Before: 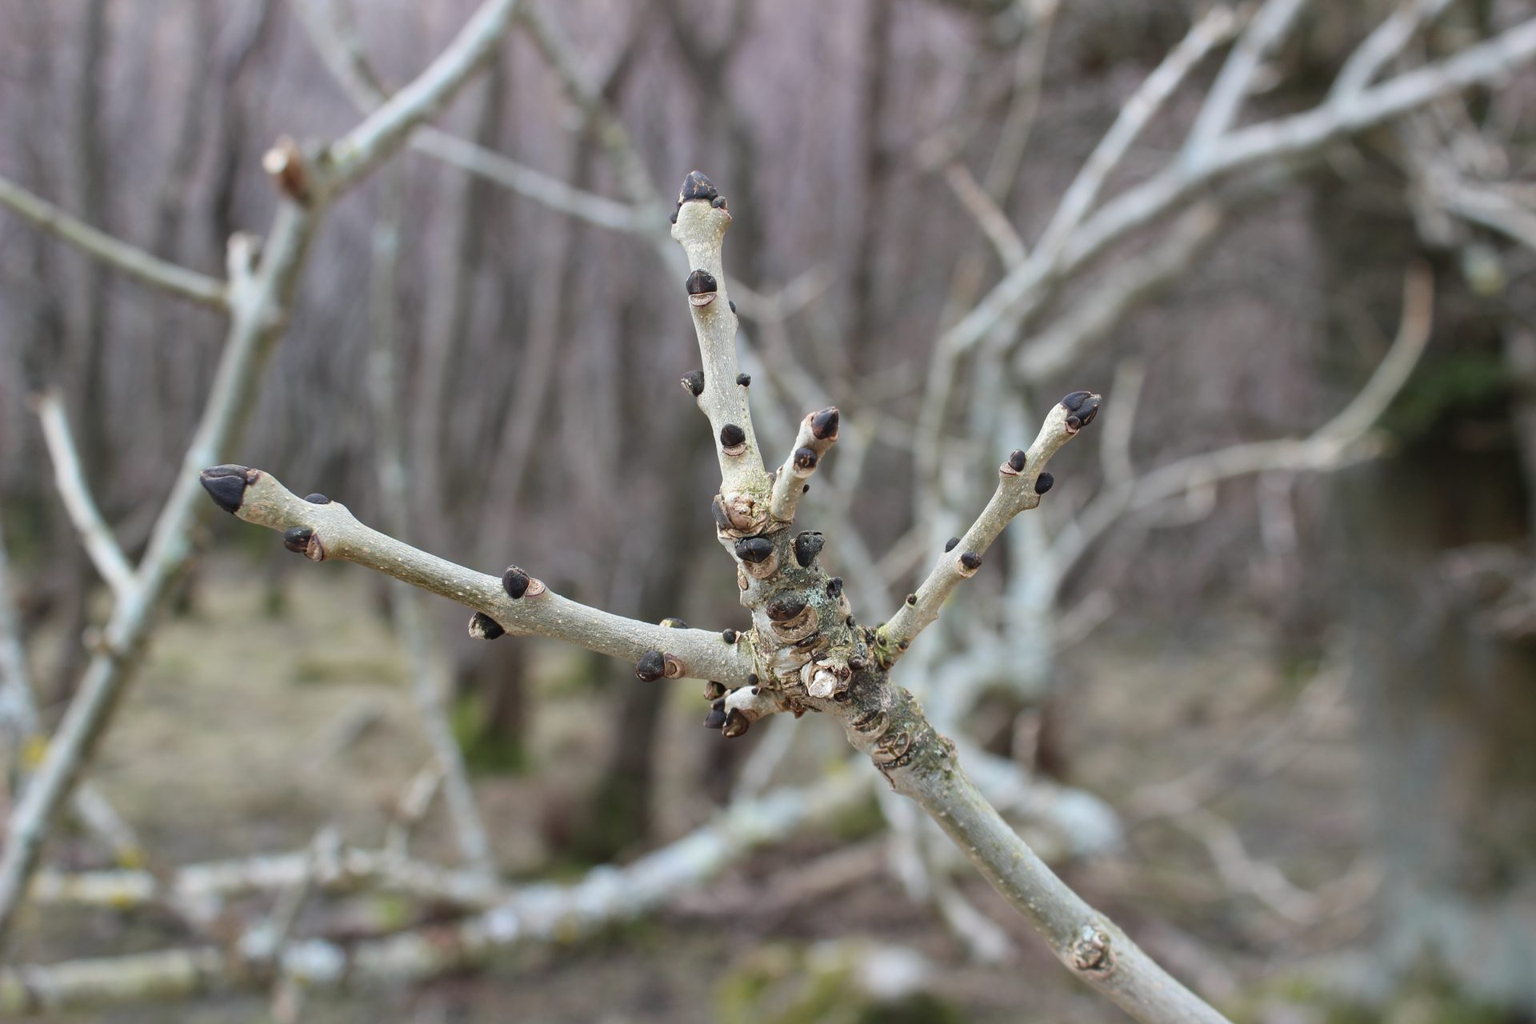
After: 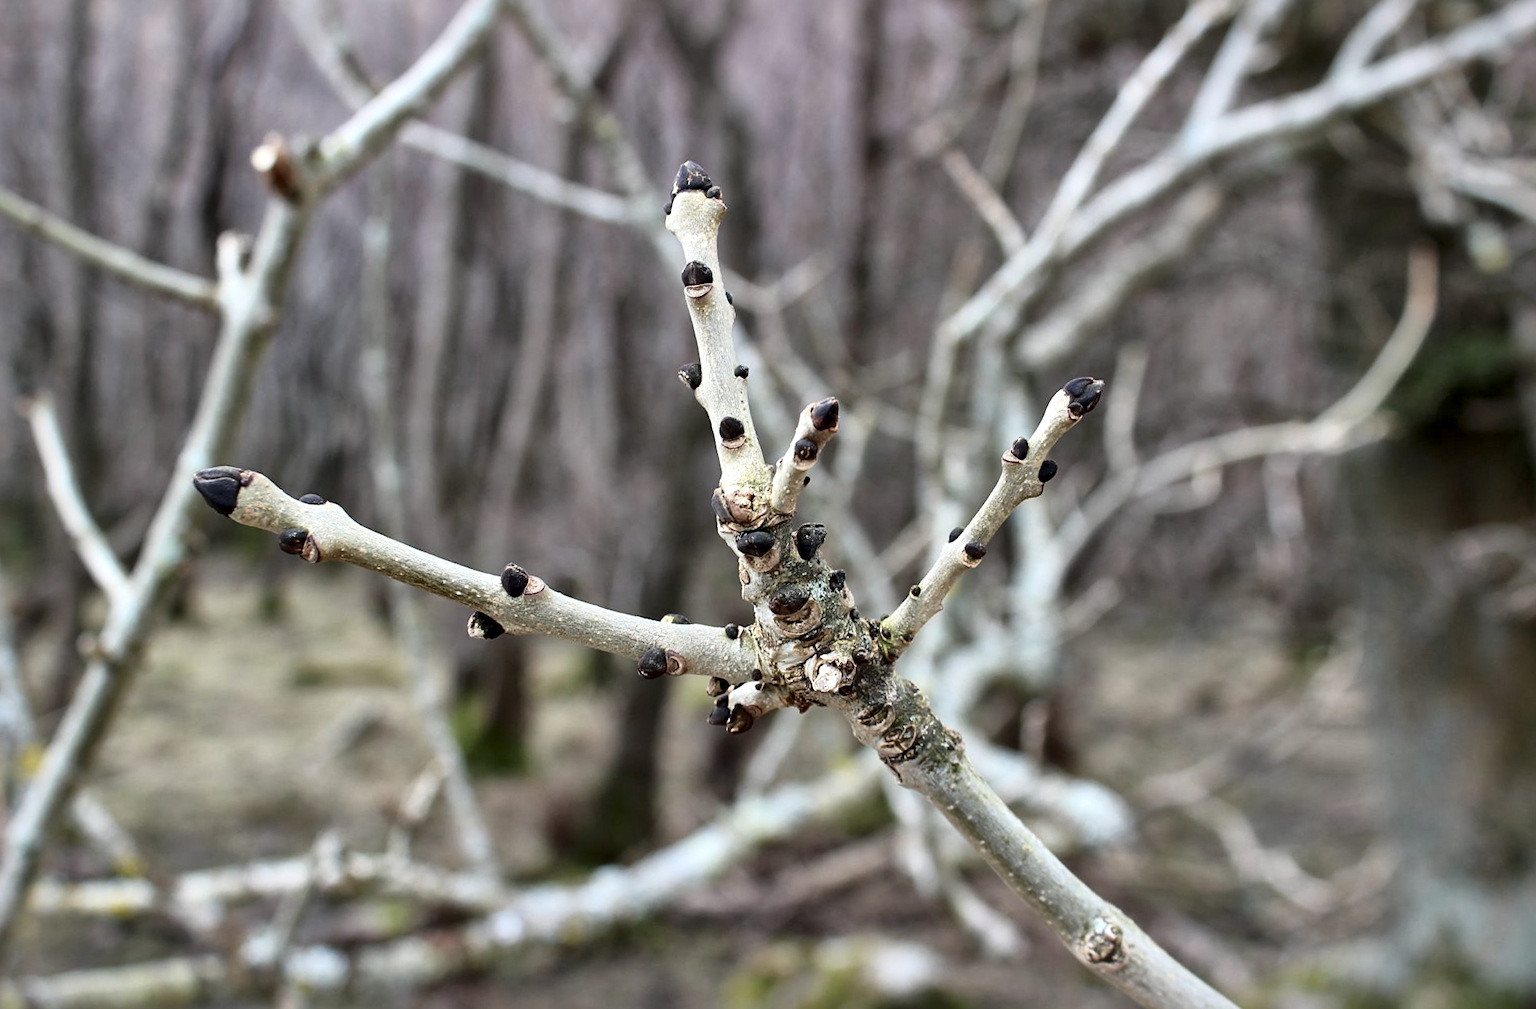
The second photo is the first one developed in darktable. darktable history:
local contrast: mode bilateral grid, contrast 70, coarseness 75, detail 180%, midtone range 0.2
sharpen: amount 0.2
rotate and perspective: rotation -1°, crop left 0.011, crop right 0.989, crop top 0.025, crop bottom 0.975
